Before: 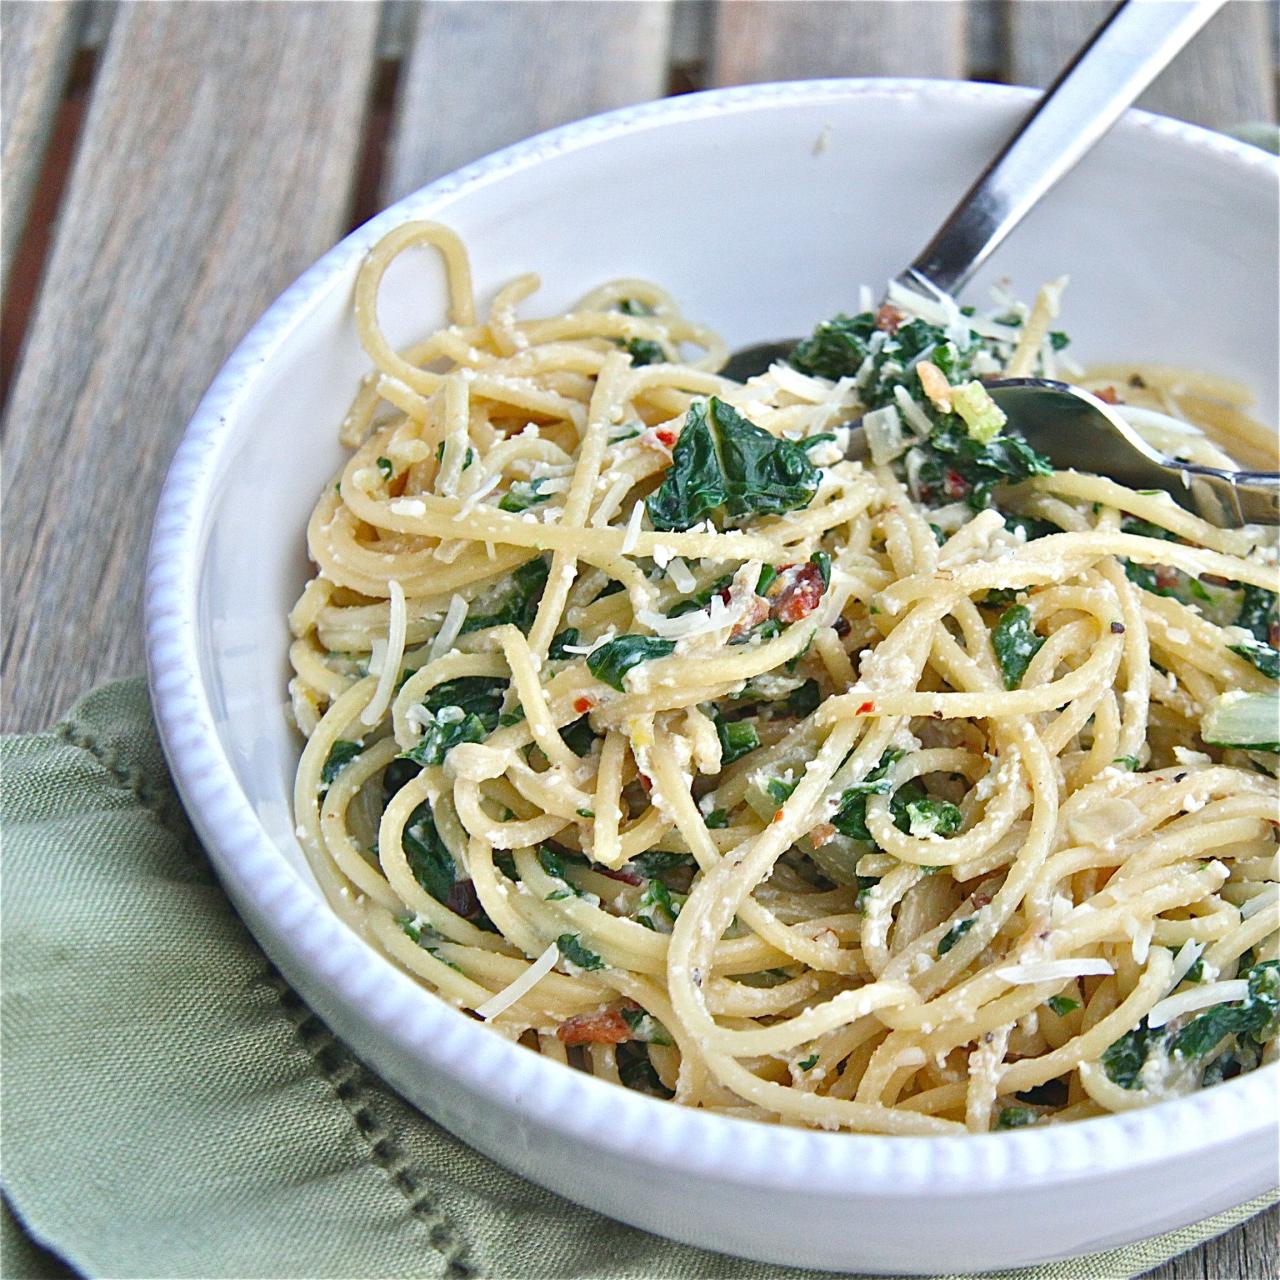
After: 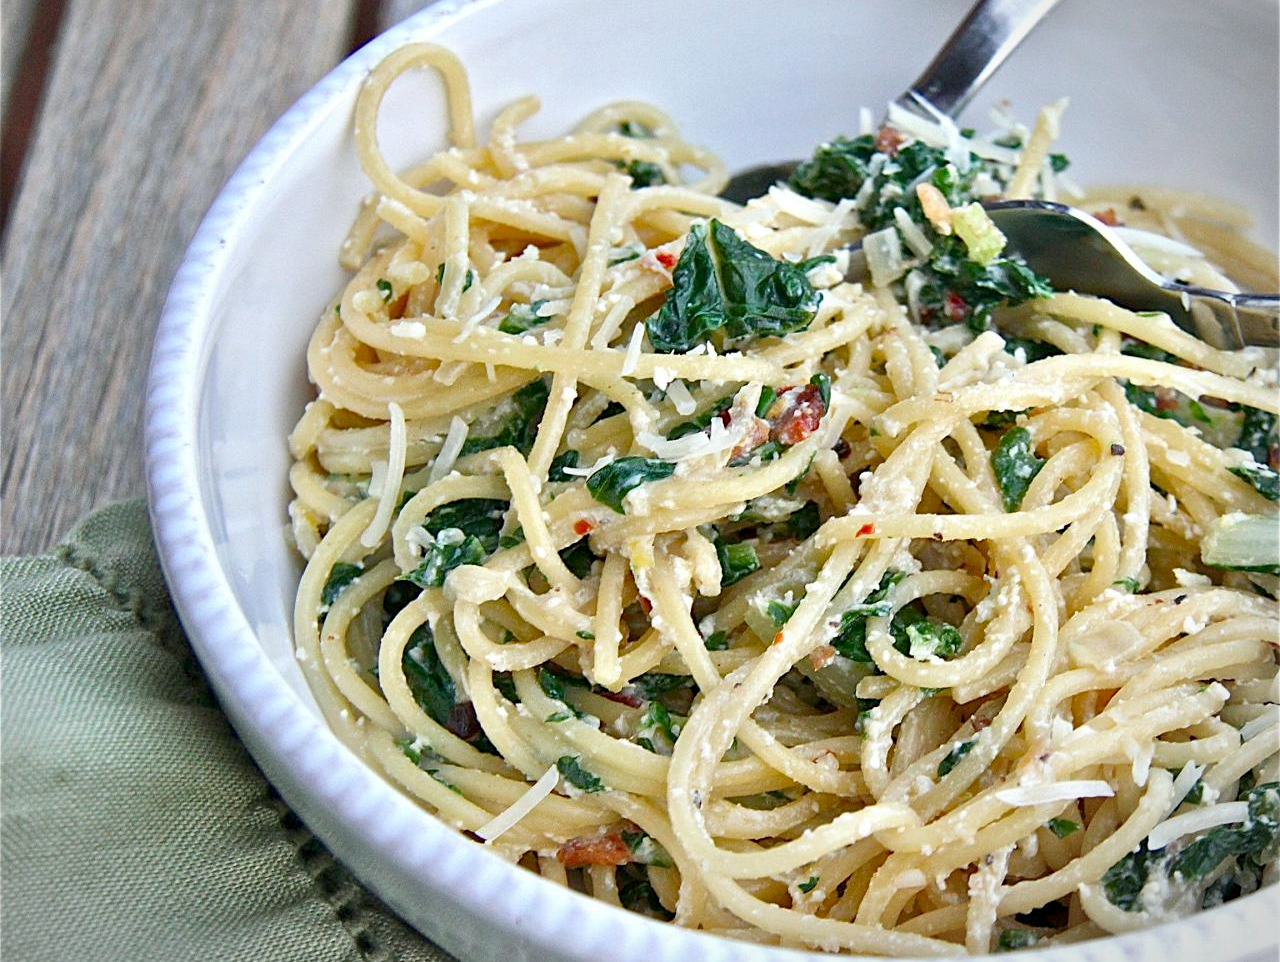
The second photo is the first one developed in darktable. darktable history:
exposure: black level correction 0.009, compensate highlight preservation false
vignetting: fall-off start 88.87%, fall-off radius 44.24%, brightness -0.342, center (-0.031, -0.047), width/height ratio 1.165
crop: top 13.935%, bottom 10.878%
